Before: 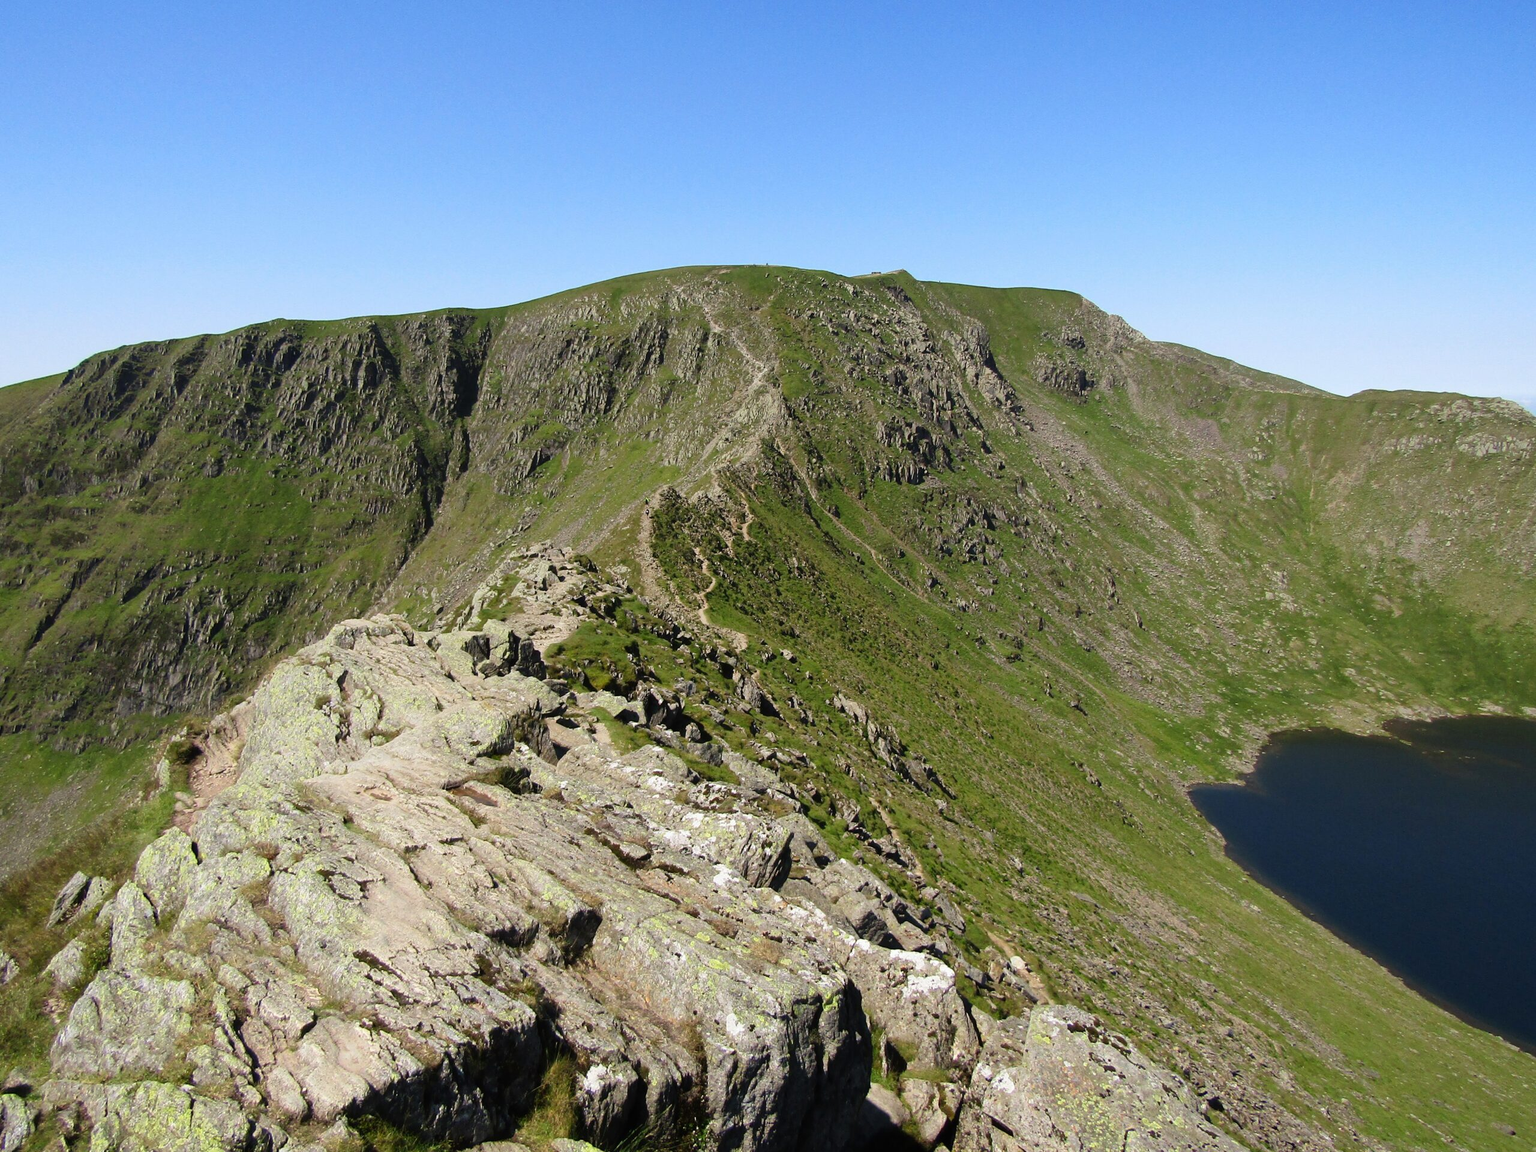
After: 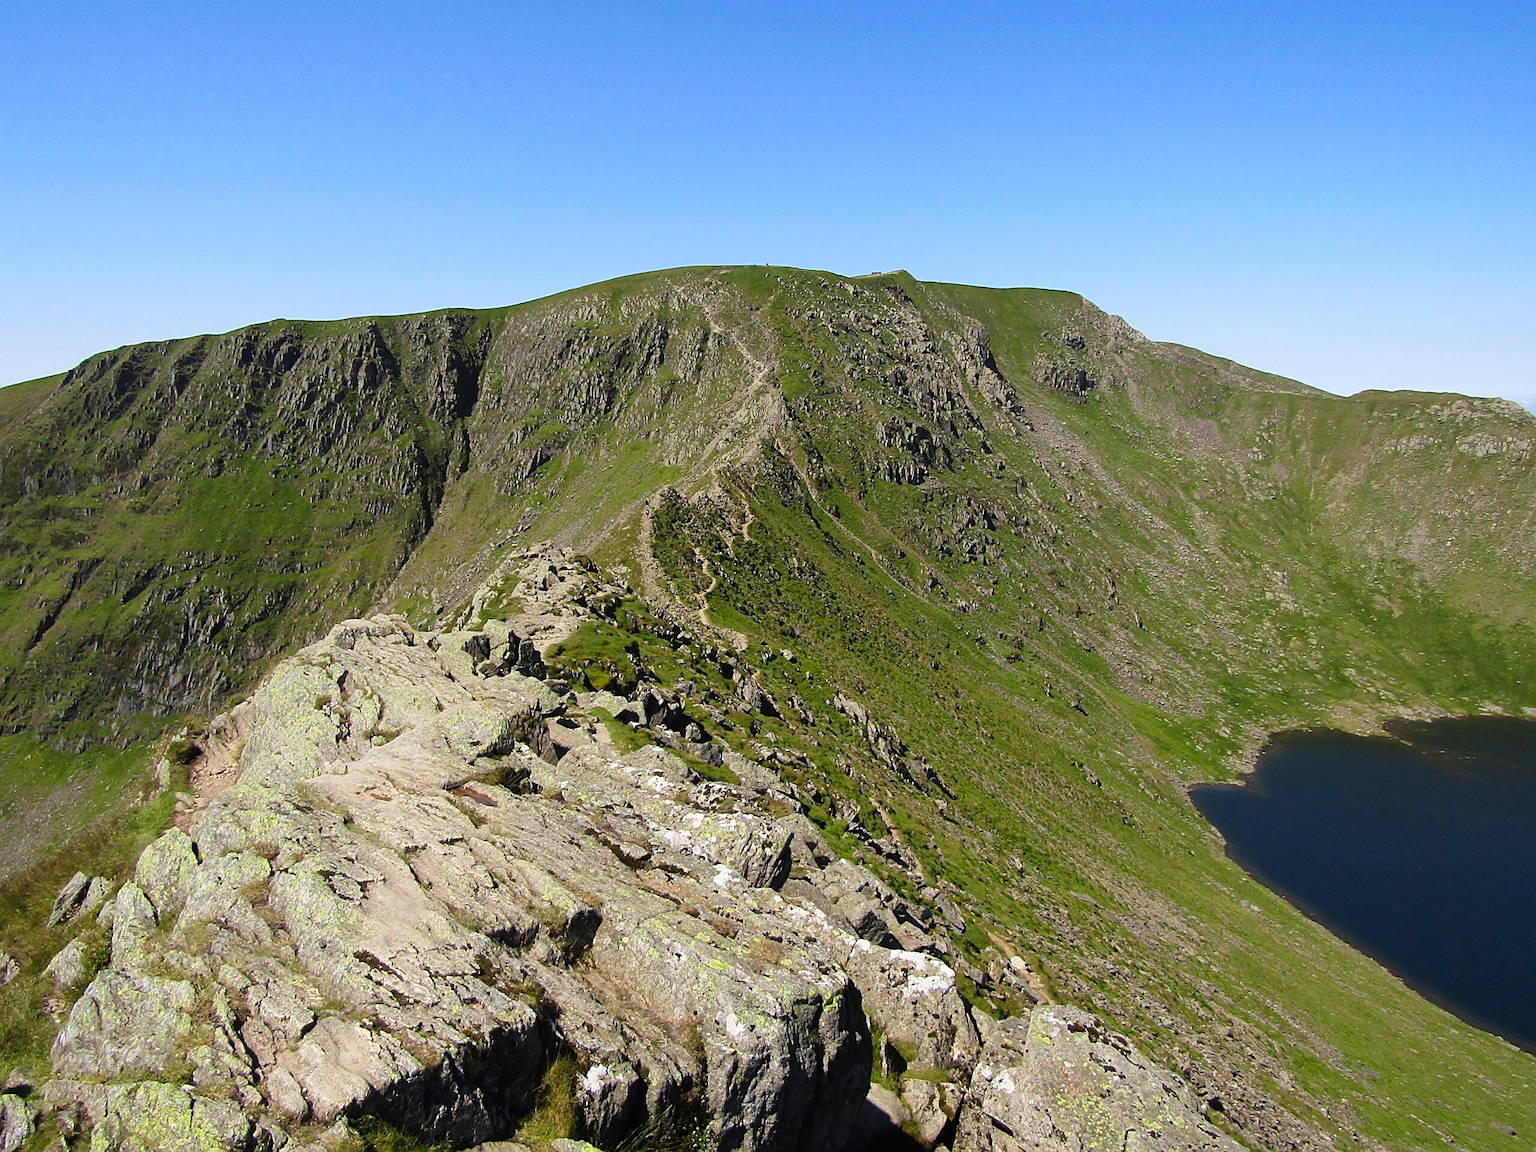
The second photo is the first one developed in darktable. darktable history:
sharpen: on, module defaults
color balance rgb: perceptual saturation grading › global saturation 10.531%
